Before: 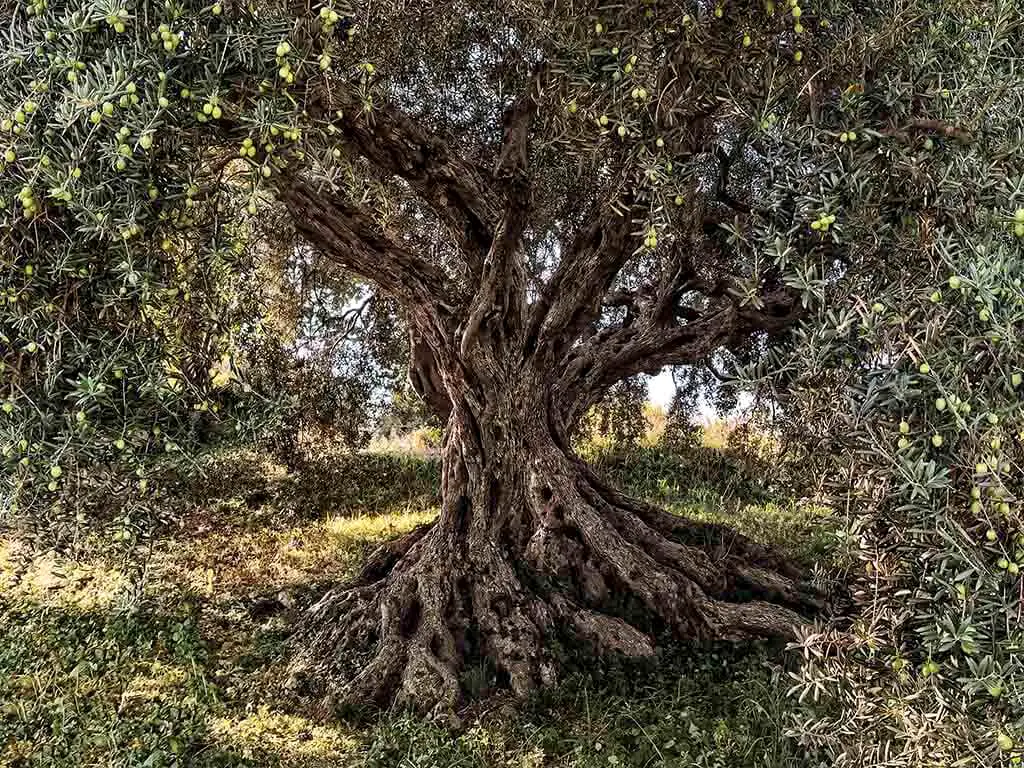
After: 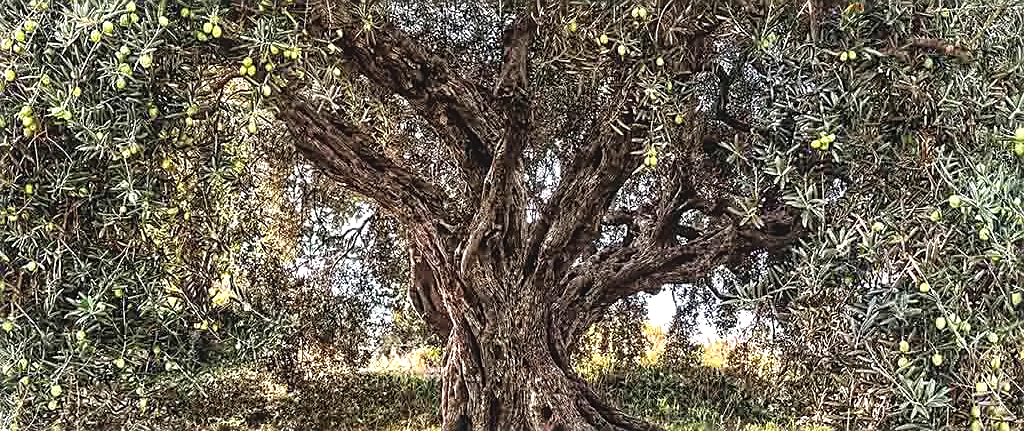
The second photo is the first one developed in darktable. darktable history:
sharpen: on, module defaults
local contrast: on, module defaults
exposure: black level correction -0.005, exposure 0.622 EV, compensate highlight preservation false
crop and rotate: top 10.605%, bottom 33.274%
